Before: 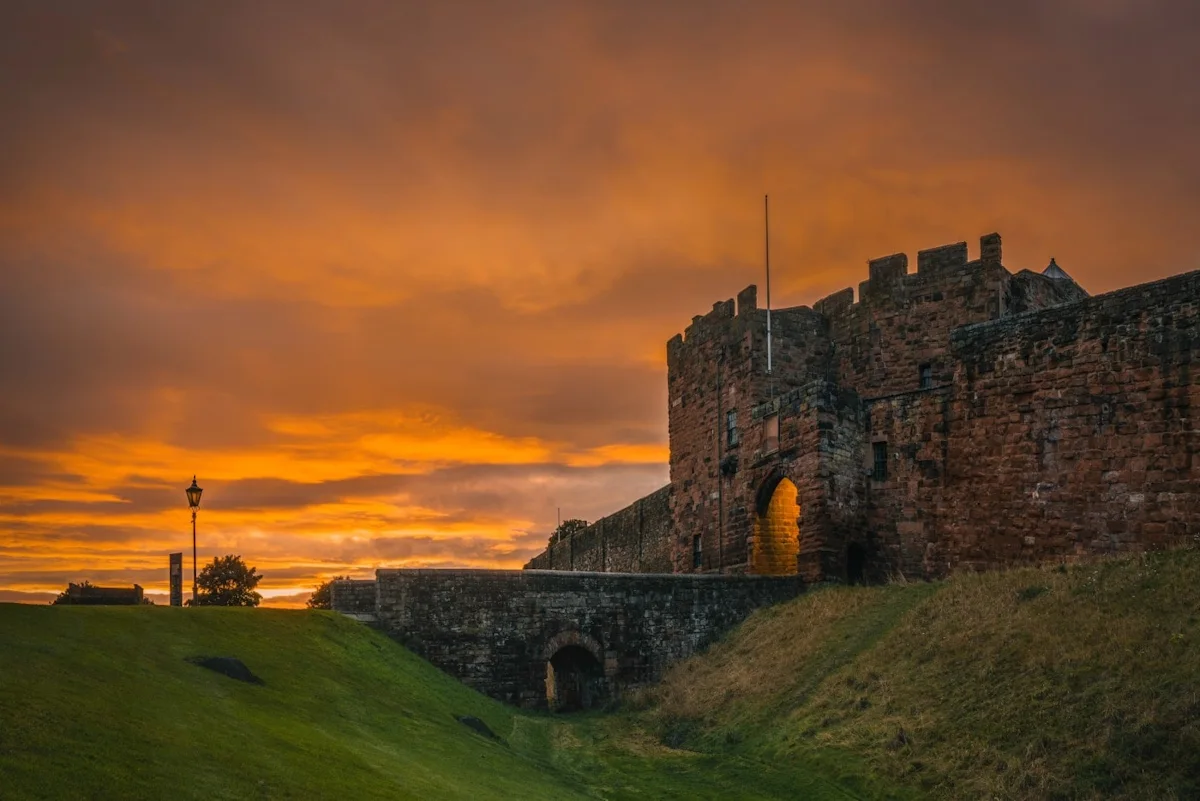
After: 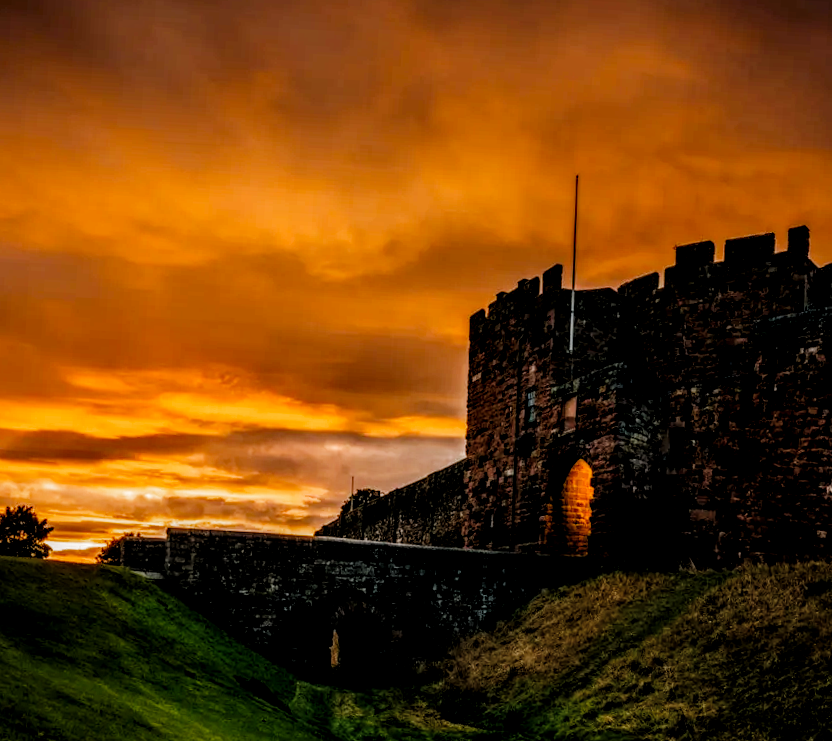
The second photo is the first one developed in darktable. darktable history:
crop and rotate: angle -3.13°, left 14.055%, top 0.022%, right 10.959%, bottom 0.021%
local contrast: highlights 22%, detail 150%
filmic rgb: black relative exposure -3.61 EV, white relative exposure 2.15 EV, hardness 3.63, add noise in highlights 0, preserve chrominance no, color science v3 (2019), use custom middle-gray values true, contrast in highlights soft
